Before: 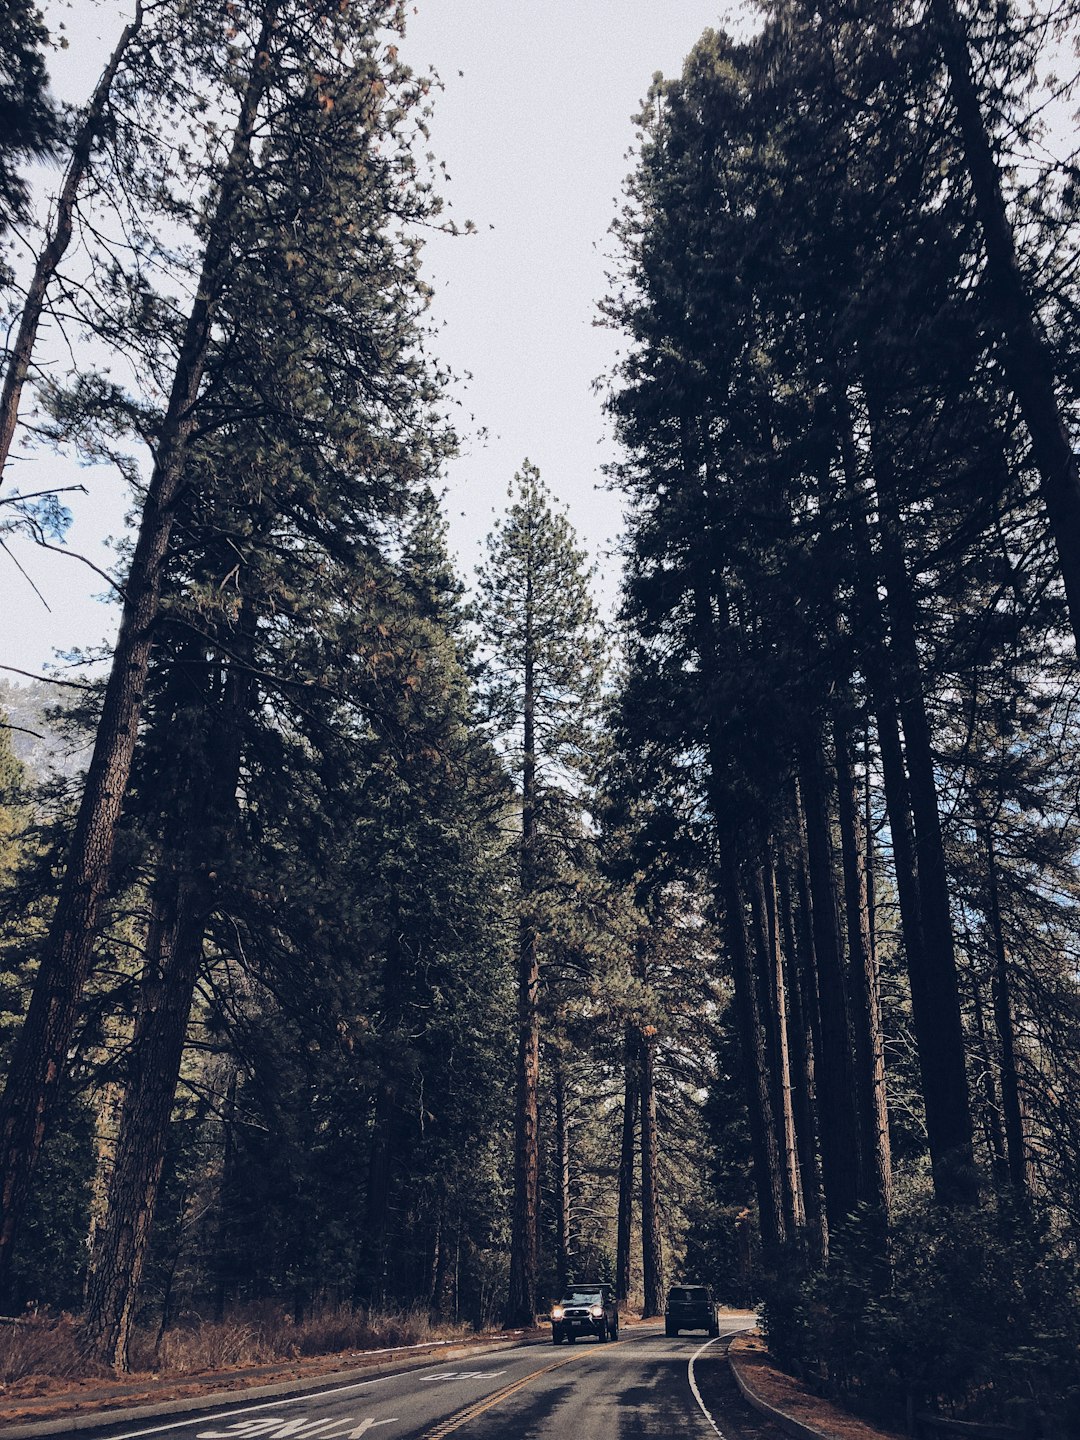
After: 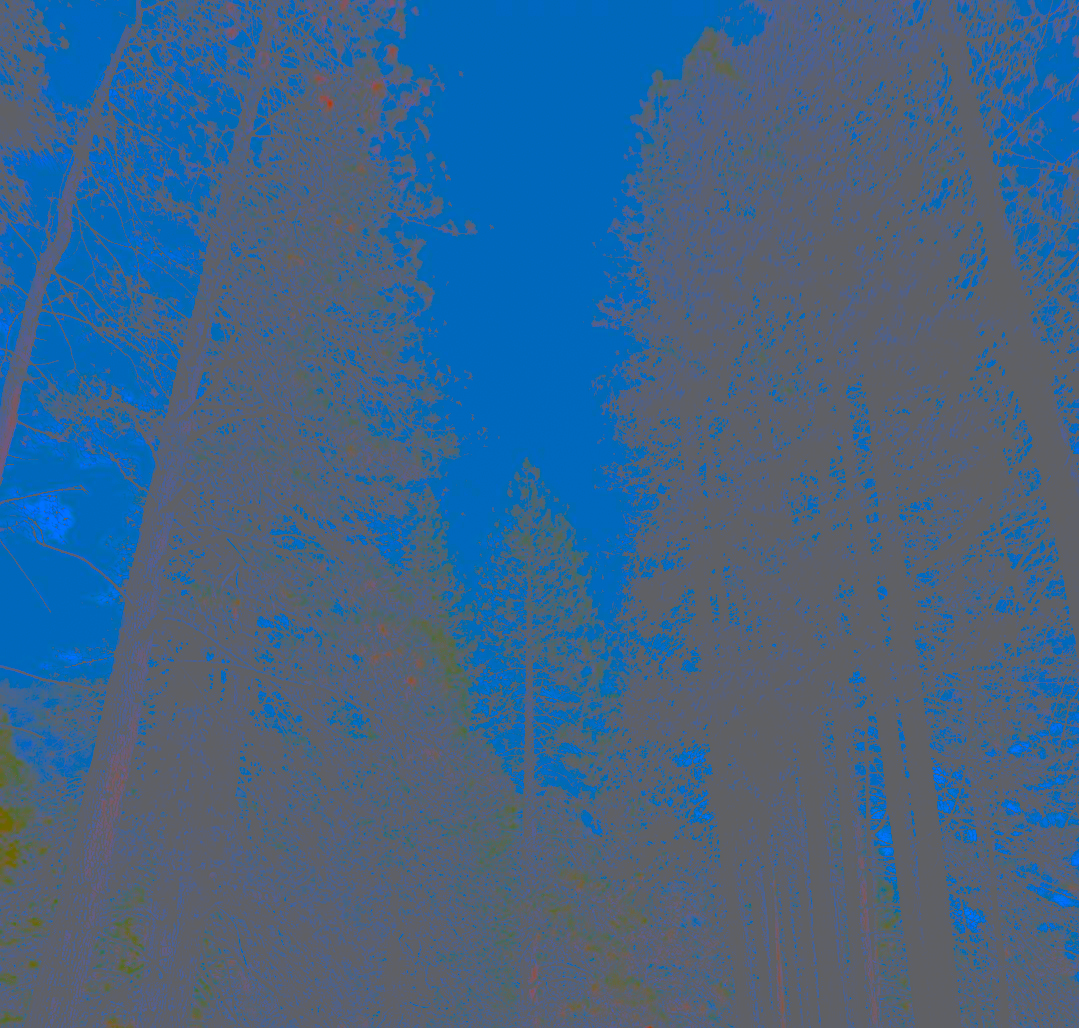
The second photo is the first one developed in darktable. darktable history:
tone equalizer: -8 EV -0.75 EV, -7 EV -0.7 EV, -6 EV -0.6 EV, -5 EV -0.4 EV, -3 EV 0.4 EV, -2 EV 0.6 EV, -1 EV 0.7 EV, +0 EV 0.75 EV, edges refinement/feathering 500, mask exposure compensation -1.57 EV, preserve details no
sharpen: on, module defaults
white balance: red 0.924, blue 1.095
contrast brightness saturation: contrast -0.99, brightness -0.17, saturation 0.75
shadows and highlights: on, module defaults
color balance: lift [0.991, 1, 1, 1], gamma [0.996, 1, 1, 1], input saturation 98.52%, contrast 20.34%, output saturation 103.72%
exposure: compensate highlight preservation false
crop: bottom 28.576%
